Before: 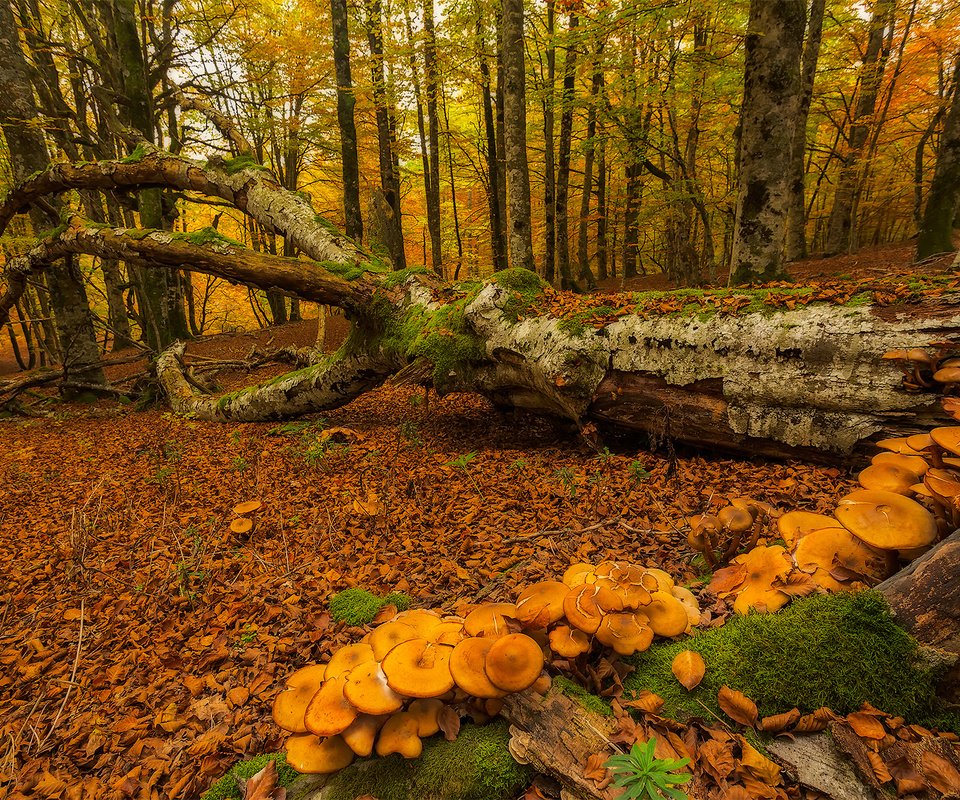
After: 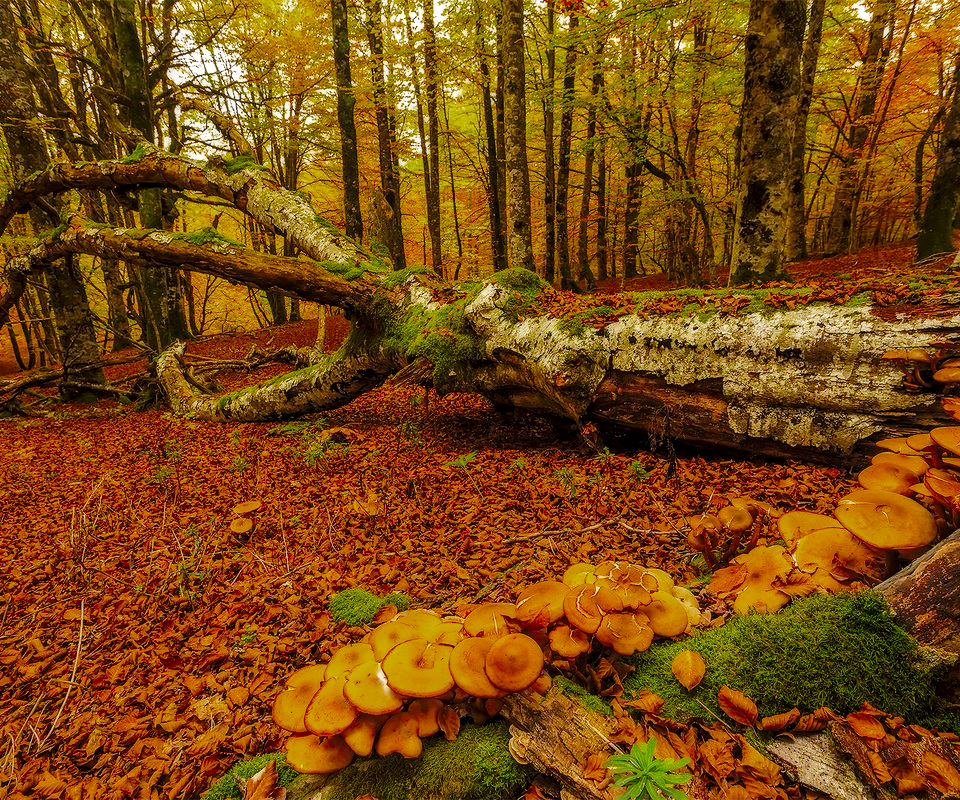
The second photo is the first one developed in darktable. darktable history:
local contrast: detail 130%
base curve: curves: ch0 [(0, 0) (0.032, 0.037) (0.105, 0.228) (0.435, 0.76) (0.856, 0.983) (1, 1)], preserve colors none
color zones: curves: ch0 [(0.27, 0.396) (0.563, 0.504) (0.75, 0.5) (0.787, 0.307)]
